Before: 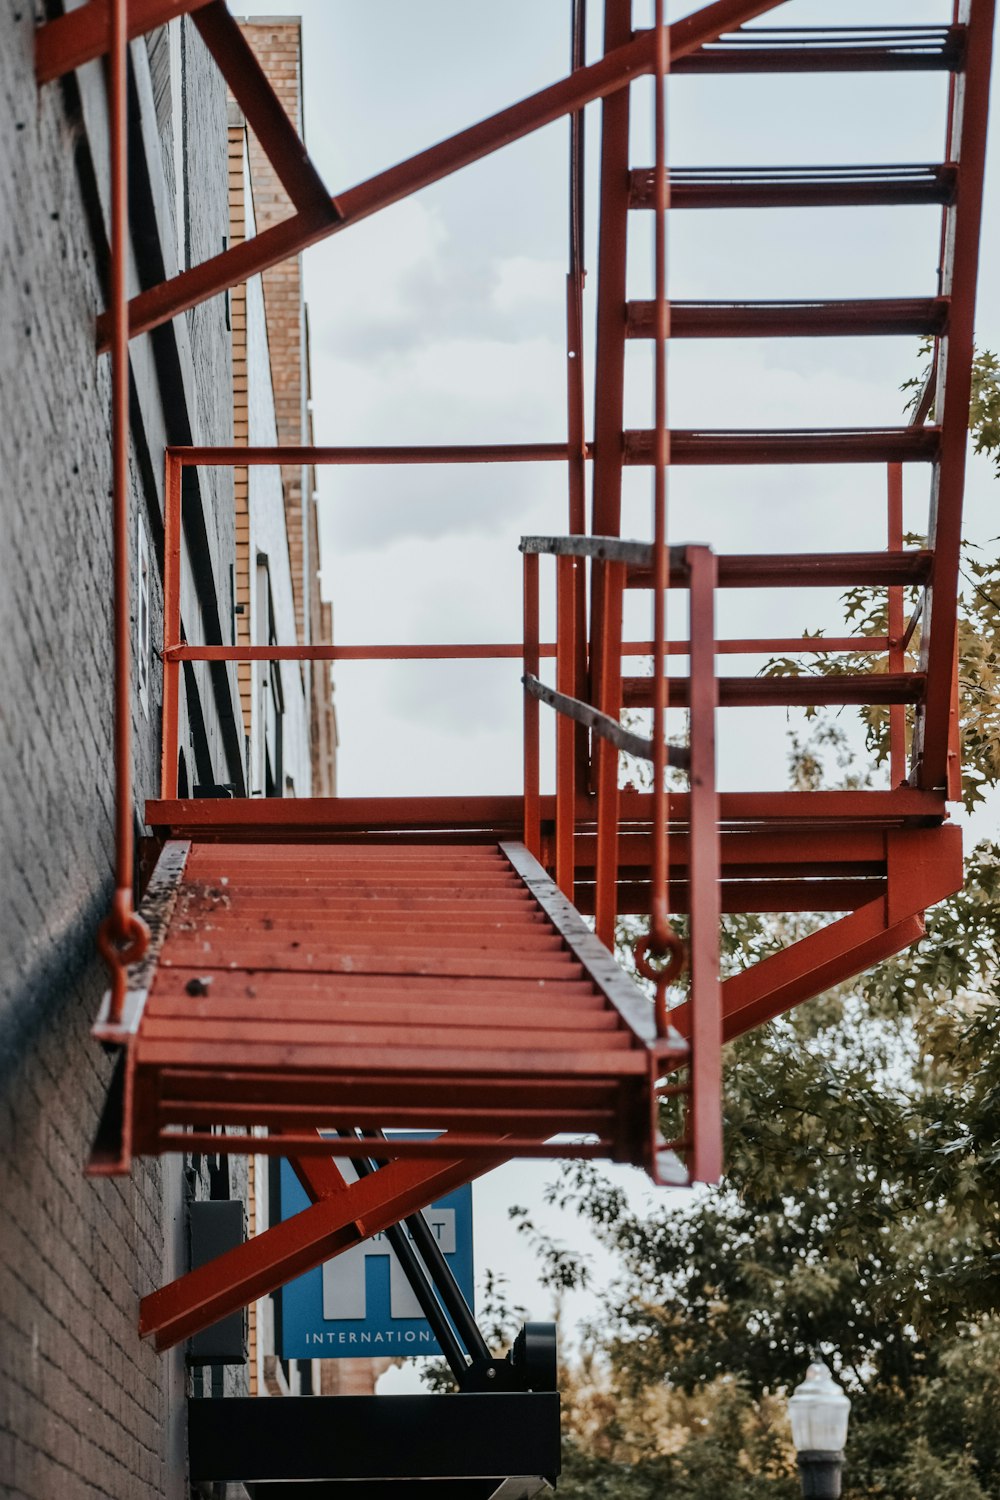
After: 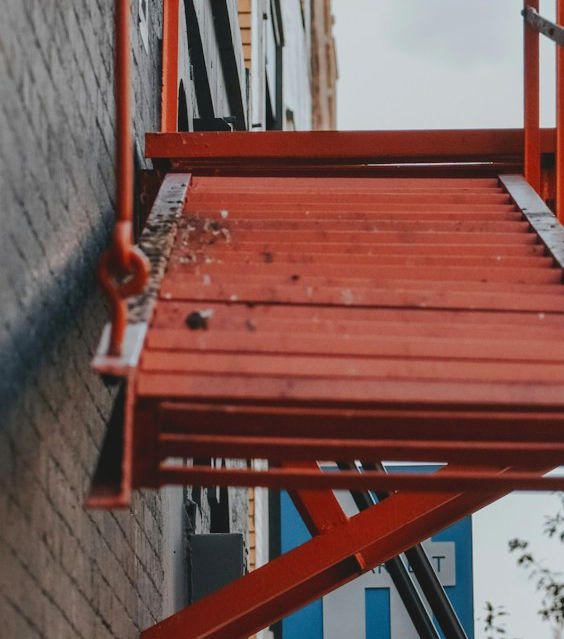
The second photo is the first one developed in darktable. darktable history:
crop: top 44.483%, right 43.593%, bottom 12.892%
lowpass: radius 0.1, contrast 0.85, saturation 1.1, unbound 0
